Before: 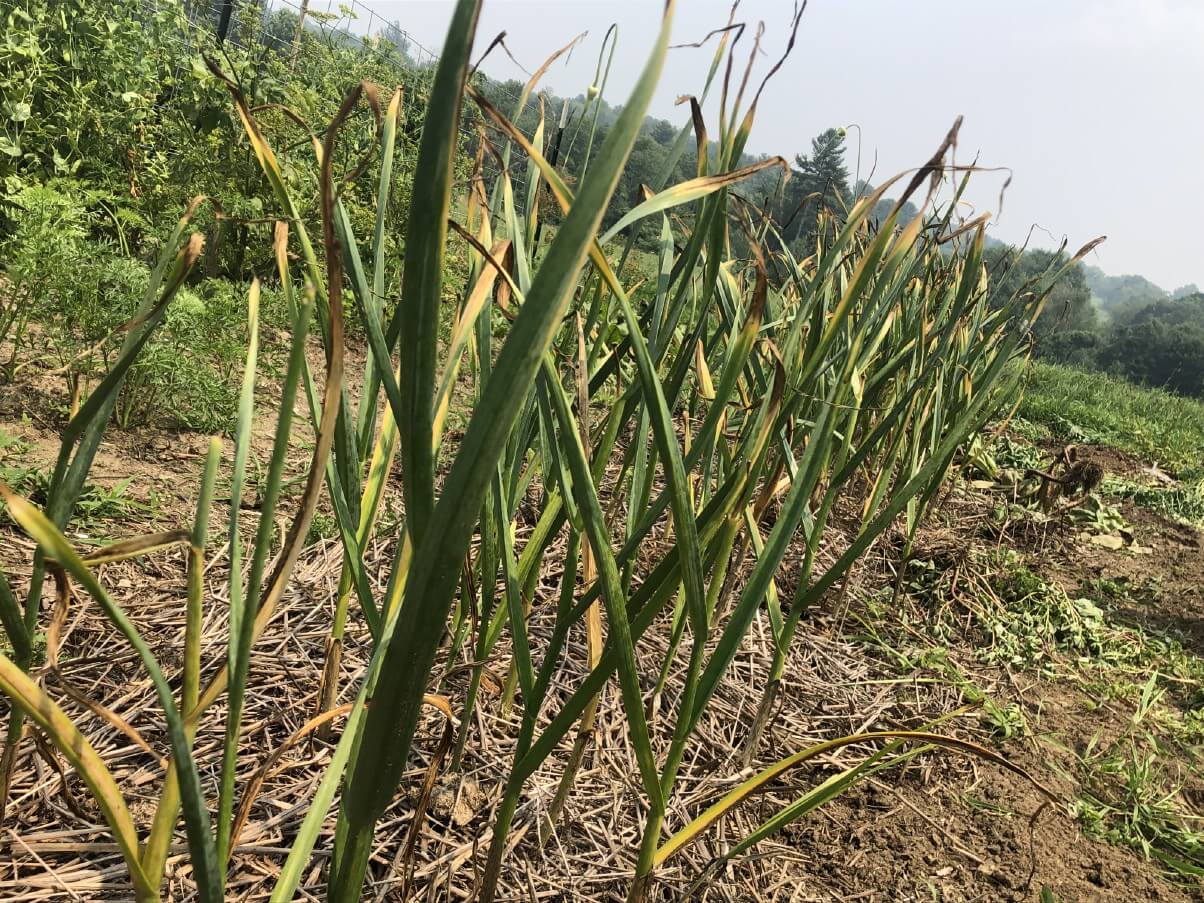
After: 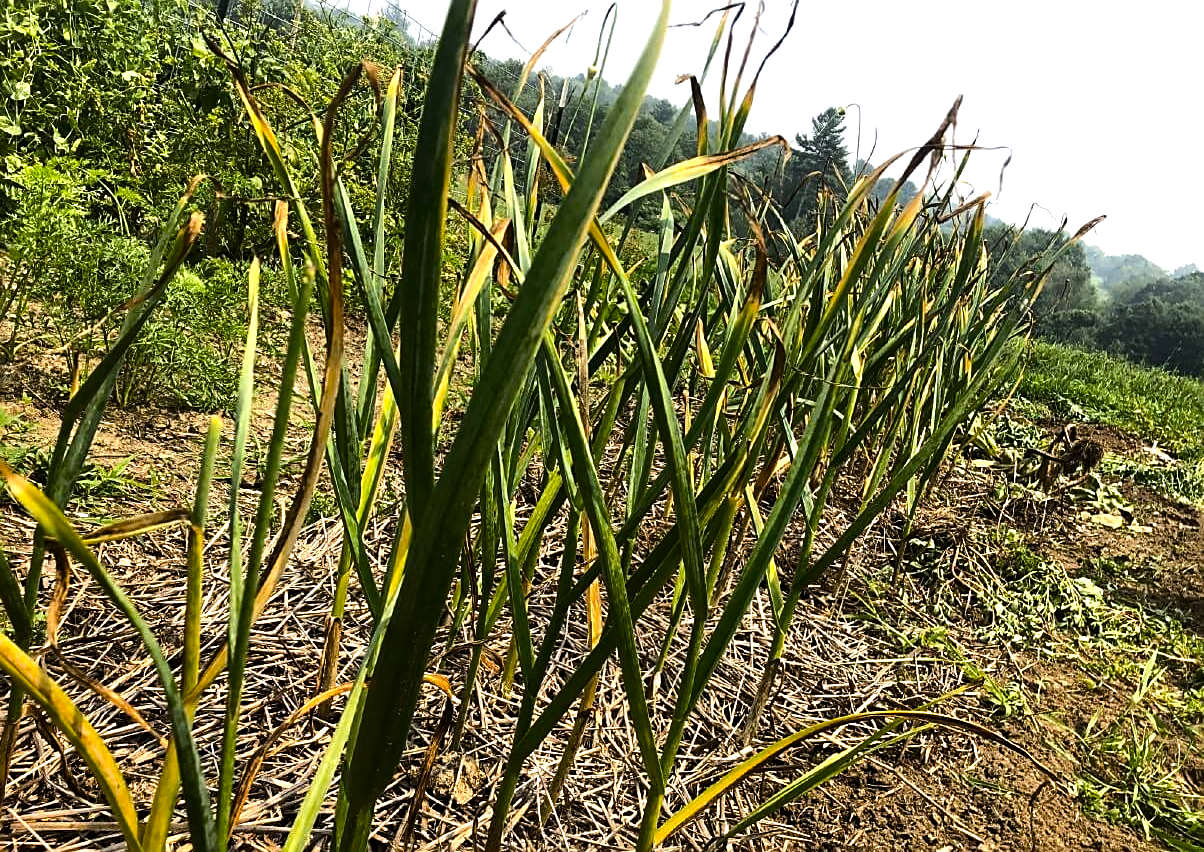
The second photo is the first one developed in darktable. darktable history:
color balance rgb: power › luminance -3.845%, power › hue 139.56°, perceptual saturation grading › global saturation 25.692%, perceptual brilliance grading › highlights 20.484%, perceptual brilliance grading › mid-tones 20.704%, perceptual brilliance grading › shadows -19.515%, global vibrance 6.339%, contrast 12.353%, saturation formula JzAzBz (2021)
crop and rotate: top 2.354%, bottom 3.214%
sharpen: on, module defaults
